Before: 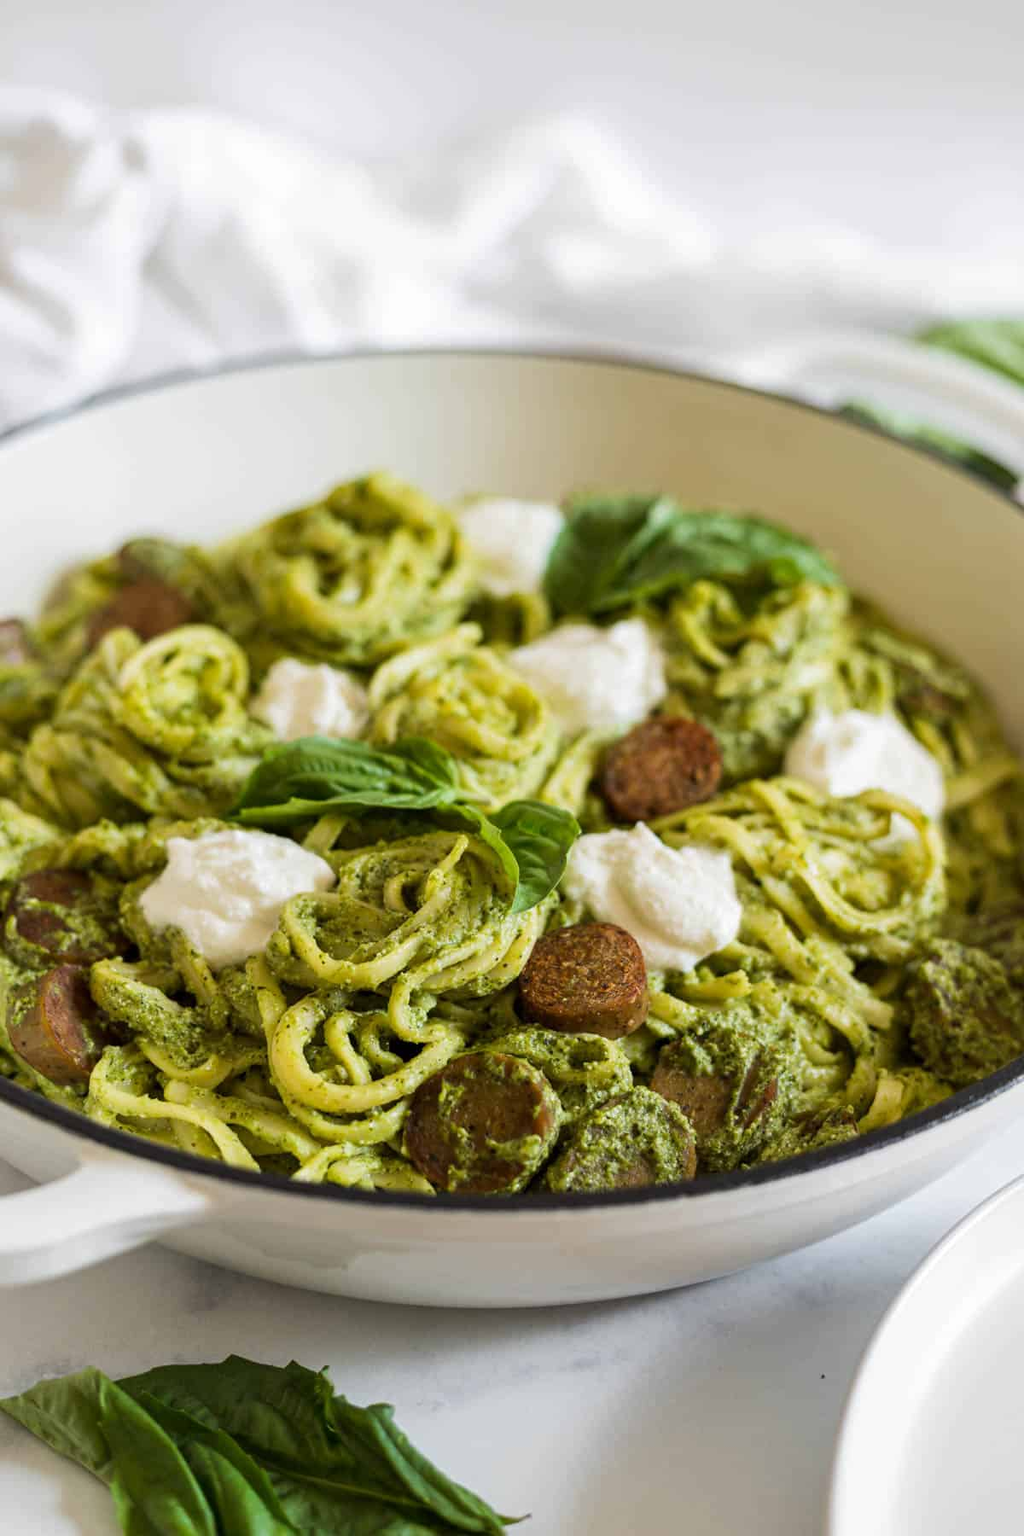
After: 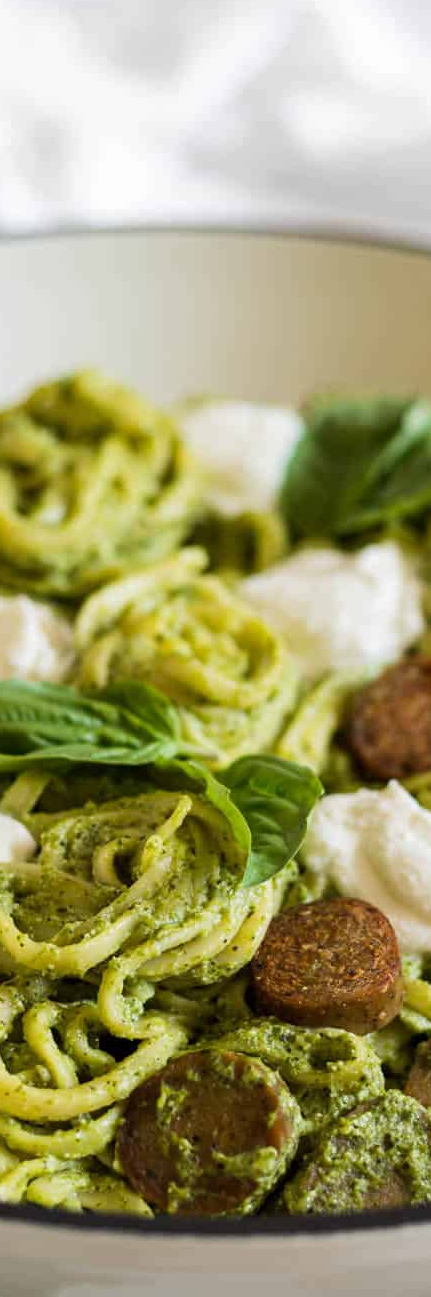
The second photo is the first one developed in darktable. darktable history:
crop and rotate: left 29.827%, top 10.184%, right 34.177%, bottom 17.725%
